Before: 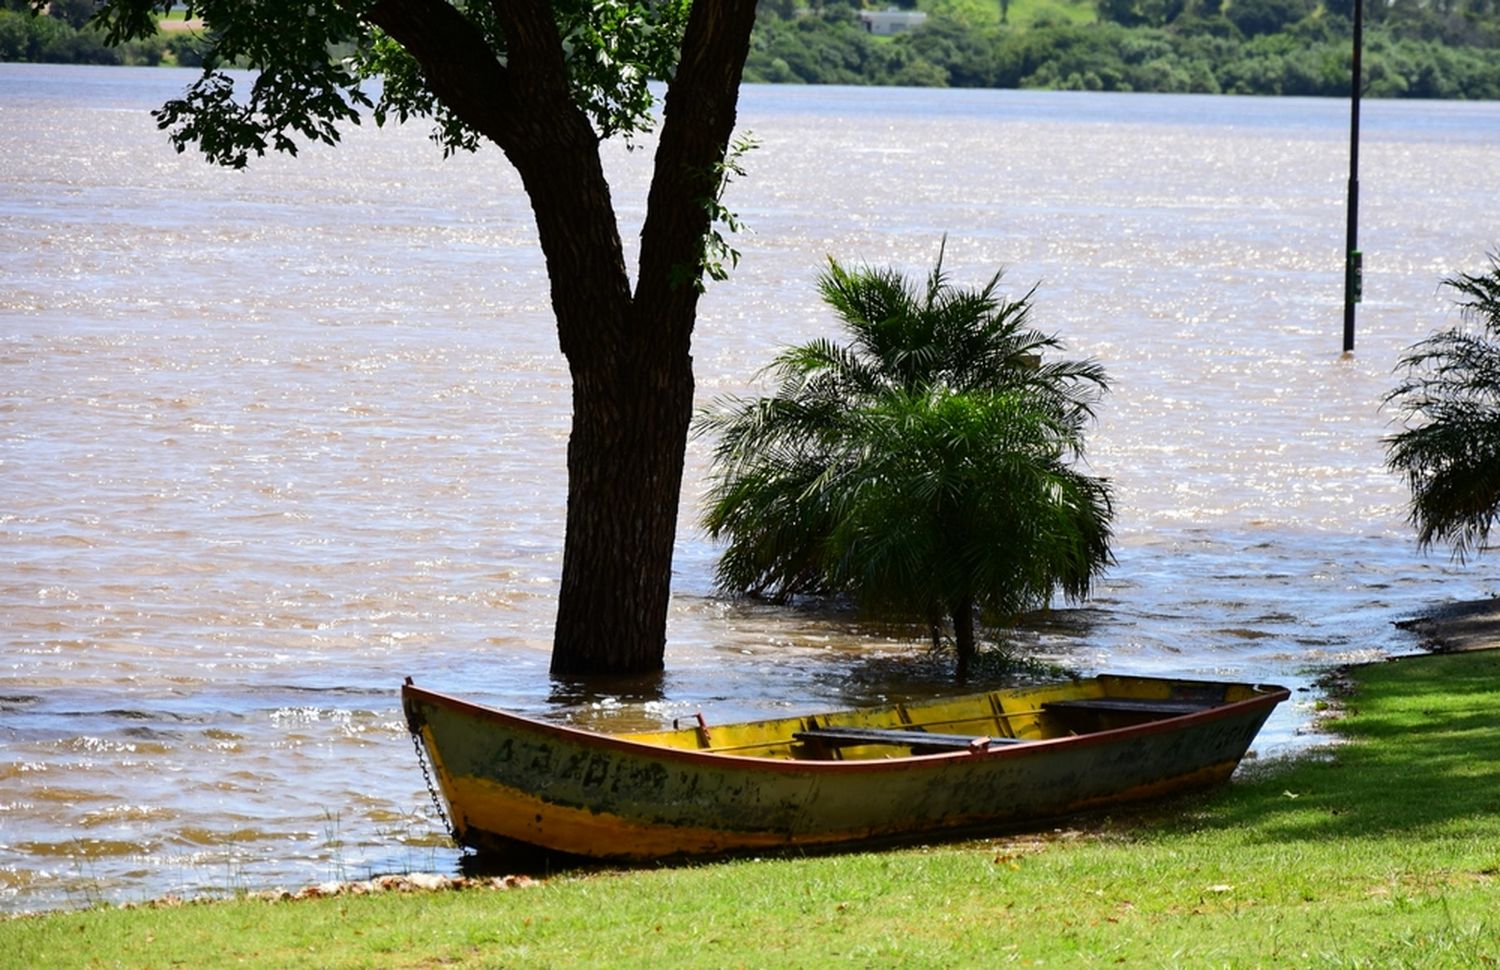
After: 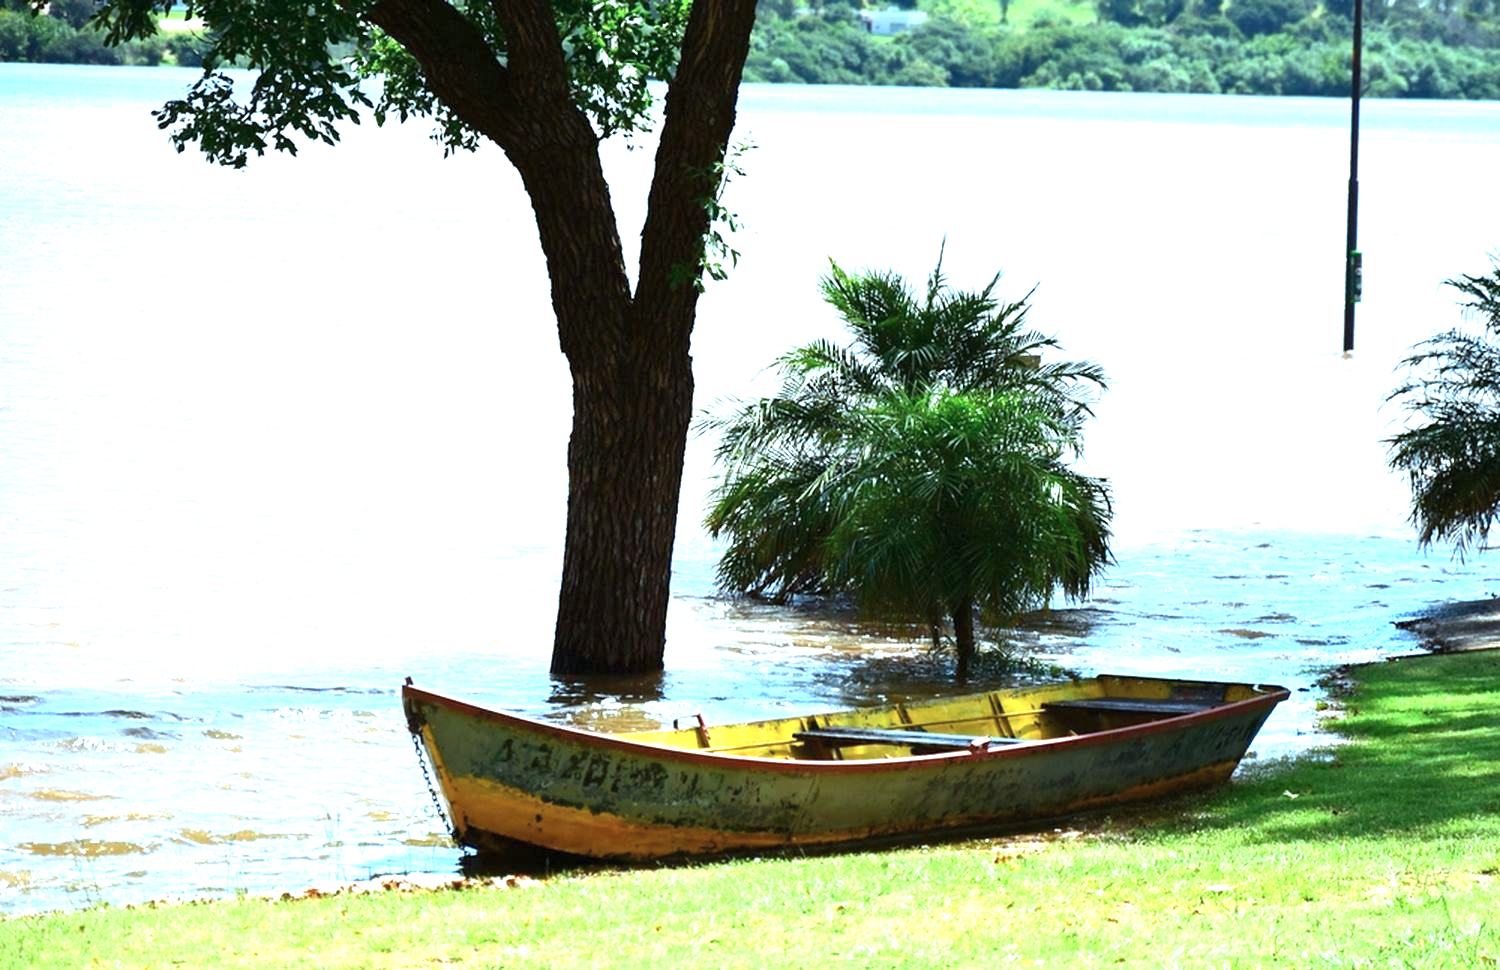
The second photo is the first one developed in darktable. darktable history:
color correction: highlights a* -11.71, highlights b* -15.58
exposure: black level correction 0, exposure 1.45 EV, compensate exposure bias true, compensate highlight preservation false
